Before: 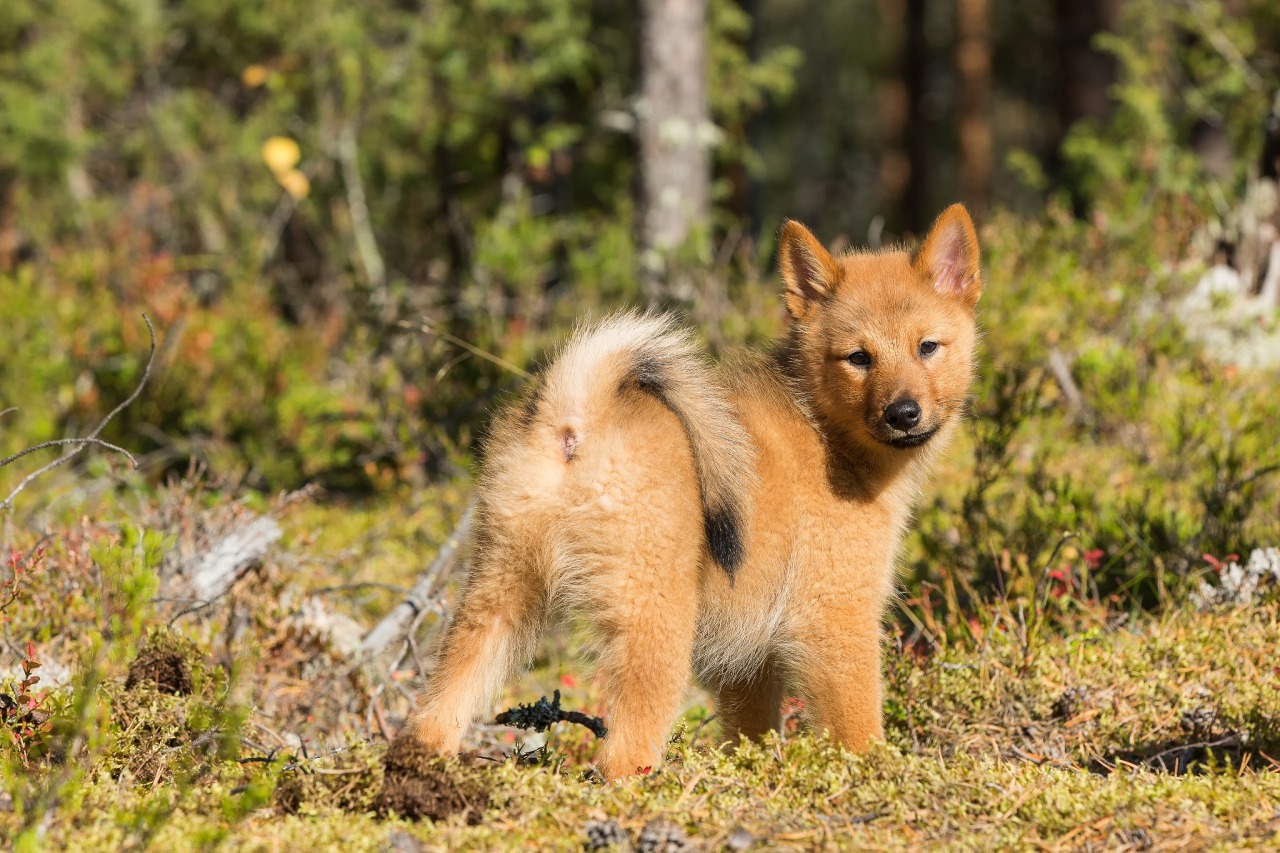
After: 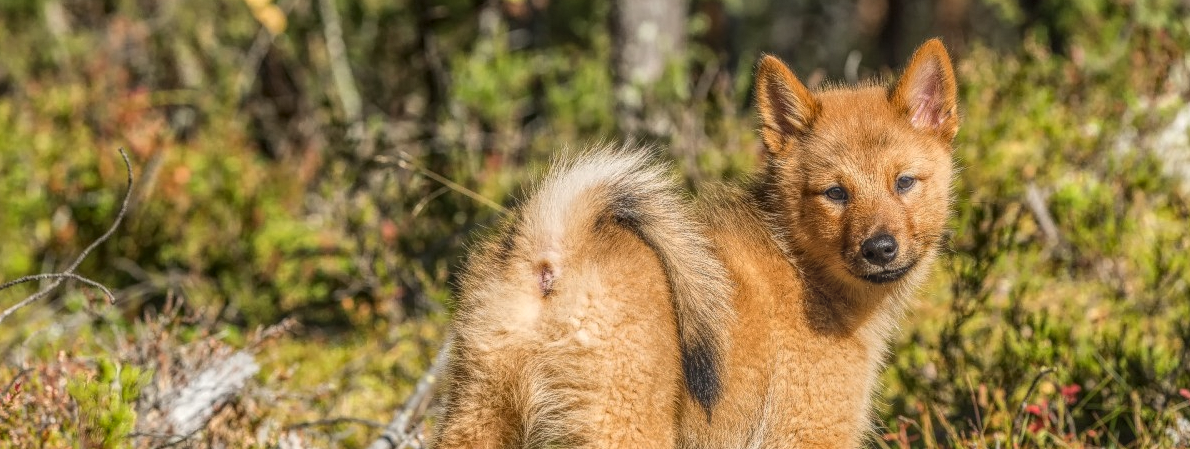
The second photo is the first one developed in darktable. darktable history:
local contrast: highlights 6%, shadows 2%, detail 200%, midtone range 0.246
shadows and highlights: soften with gaussian
crop: left 1.807%, top 19.388%, right 5.223%, bottom 27.957%
contrast equalizer: y [[0.6 ×6], [0.55 ×6], [0 ×6], [0 ×6], [0 ×6]], mix -0.191
